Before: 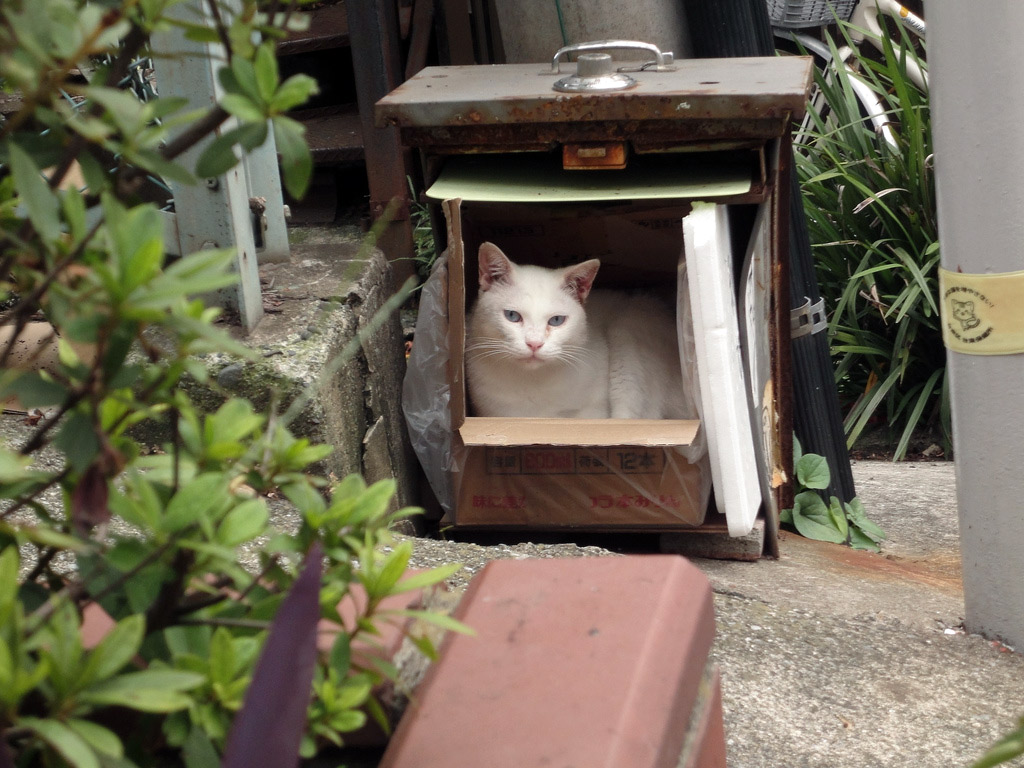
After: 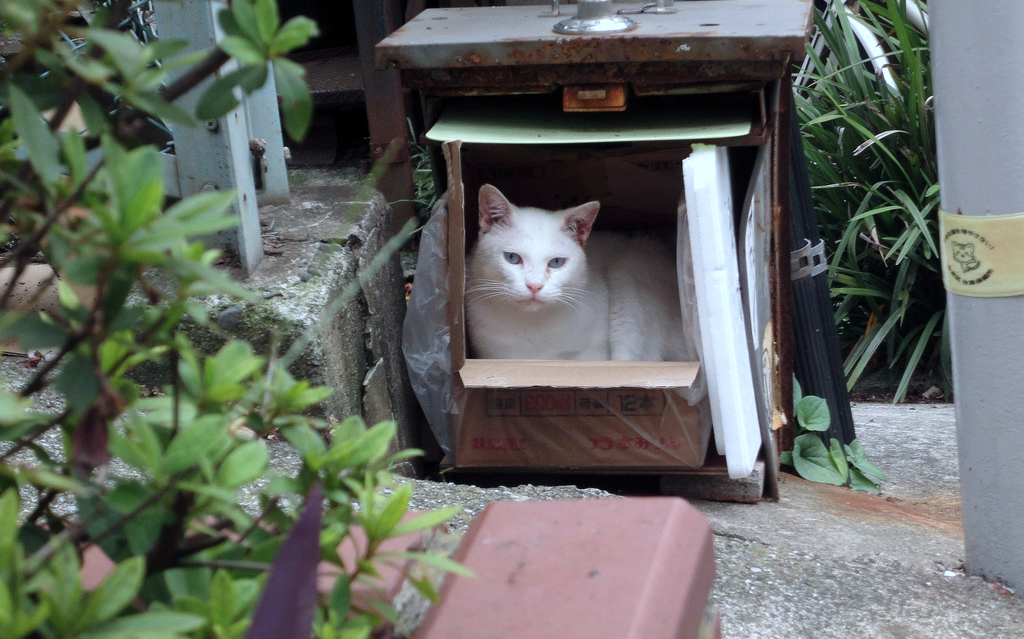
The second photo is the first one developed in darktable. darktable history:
color calibration: x 0.38, y 0.391, temperature 4086.74 K
crop: top 7.625%, bottom 8.027%
